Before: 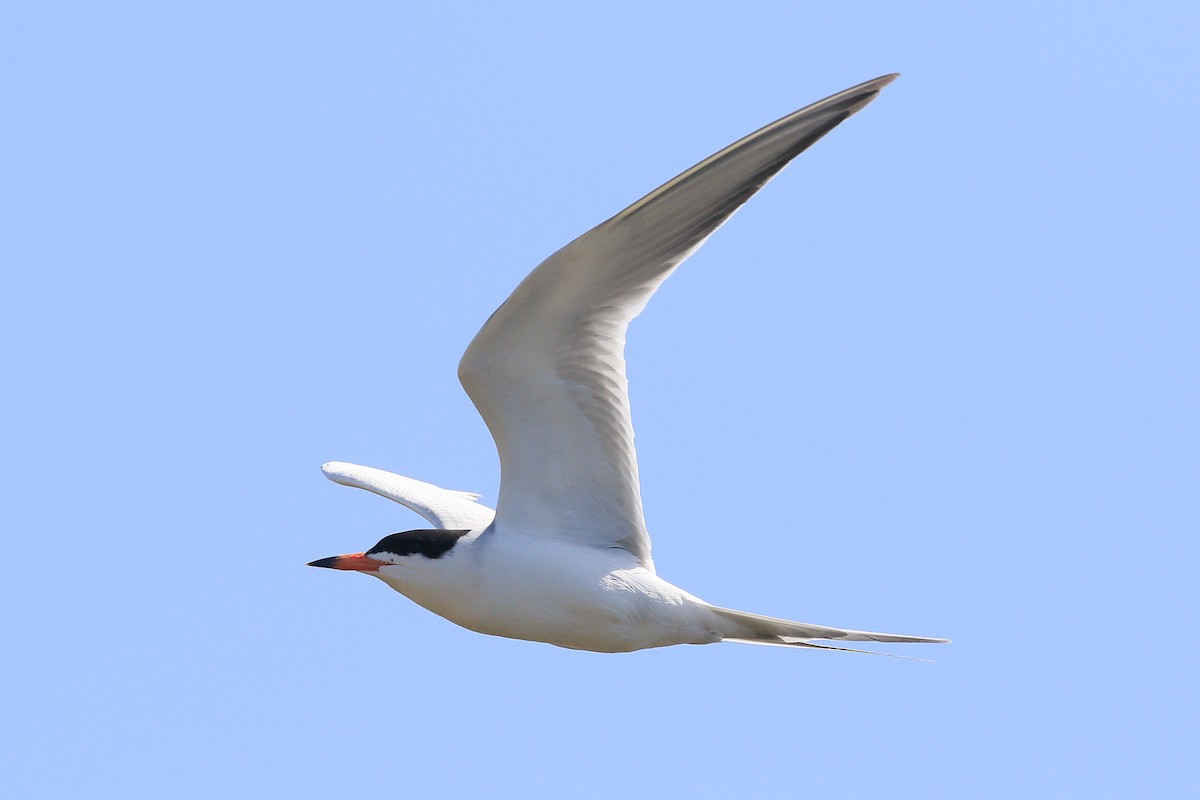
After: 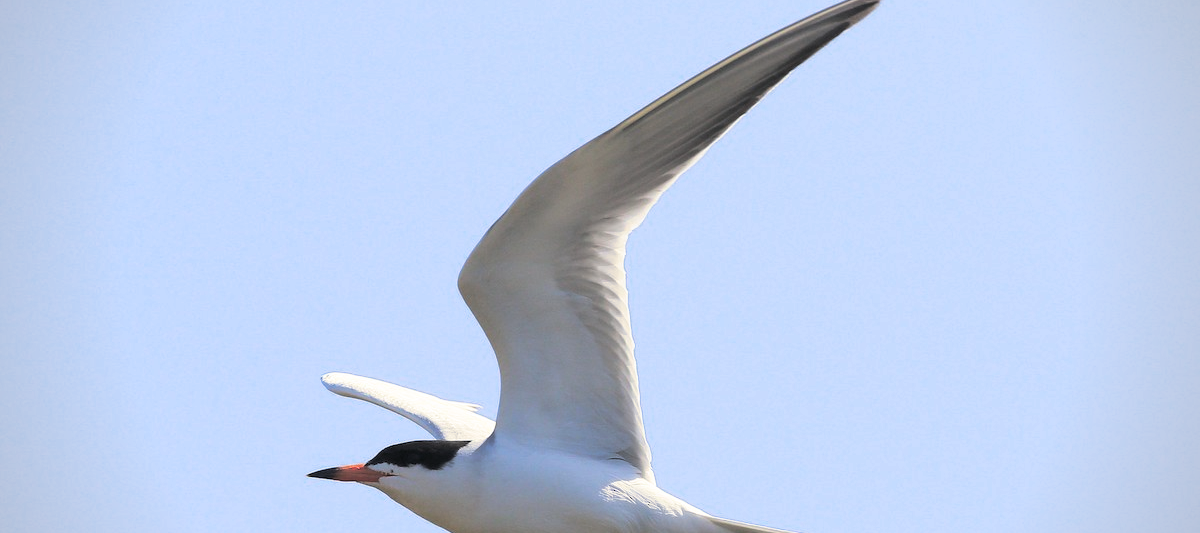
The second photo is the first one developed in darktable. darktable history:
vignetting: fall-off radius 60.65%
crop: top 11.166%, bottom 22.168%
contrast brightness saturation: contrast 0.09, saturation 0.28
split-toning: shadows › hue 43.2°, shadows › saturation 0, highlights › hue 50.4°, highlights › saturation 1
